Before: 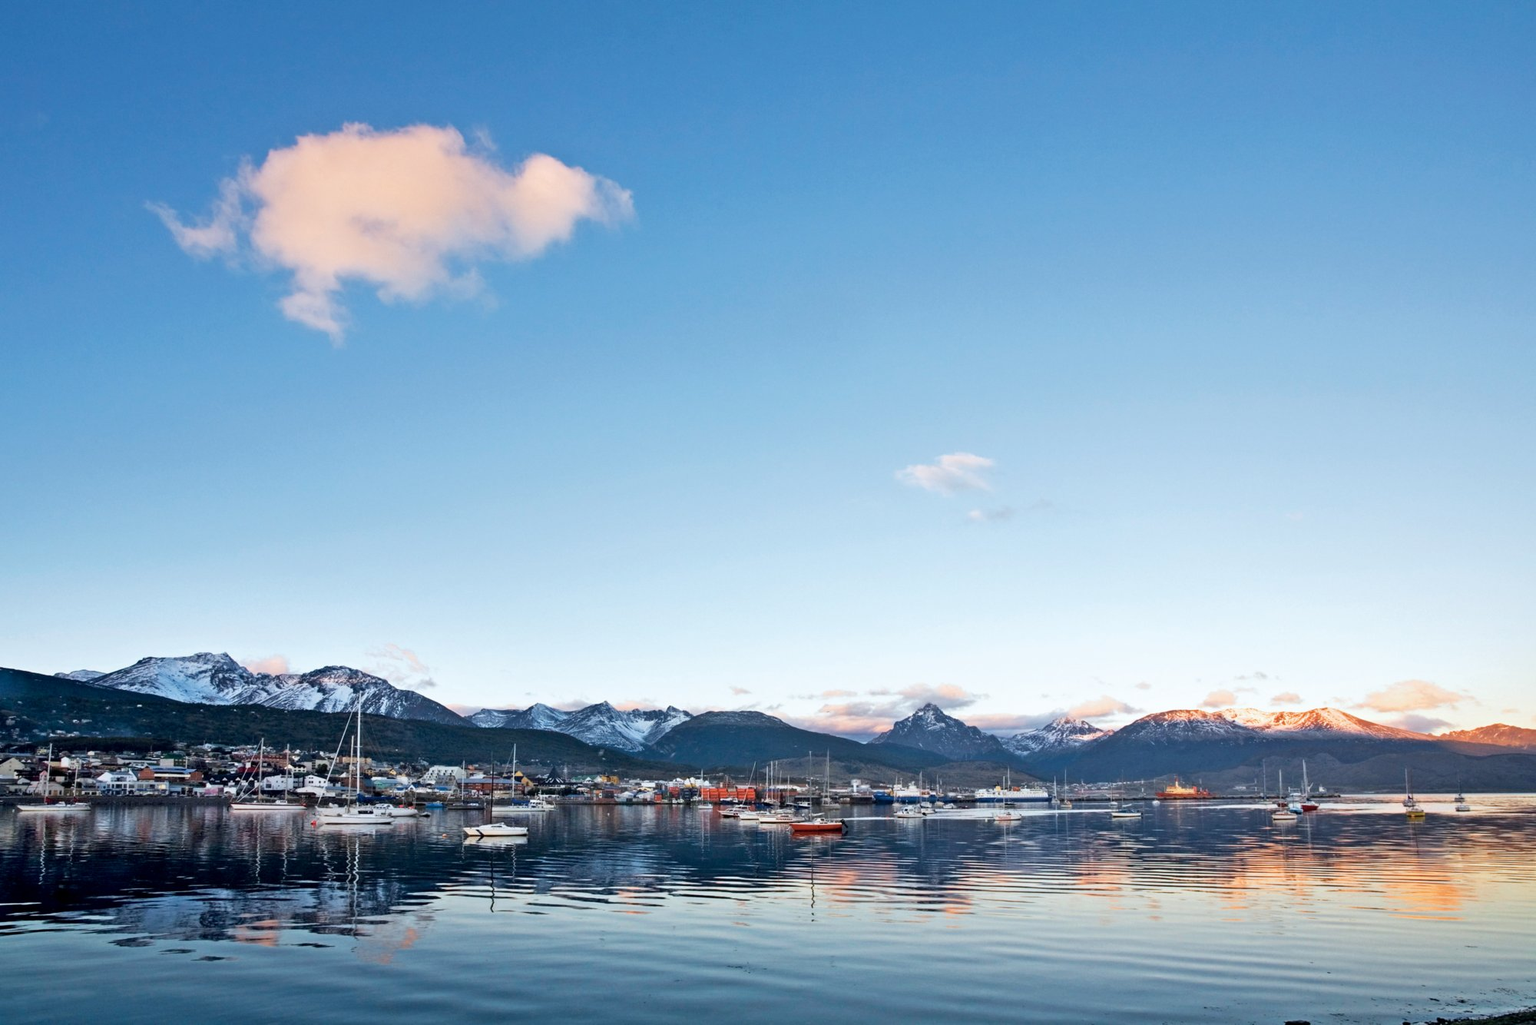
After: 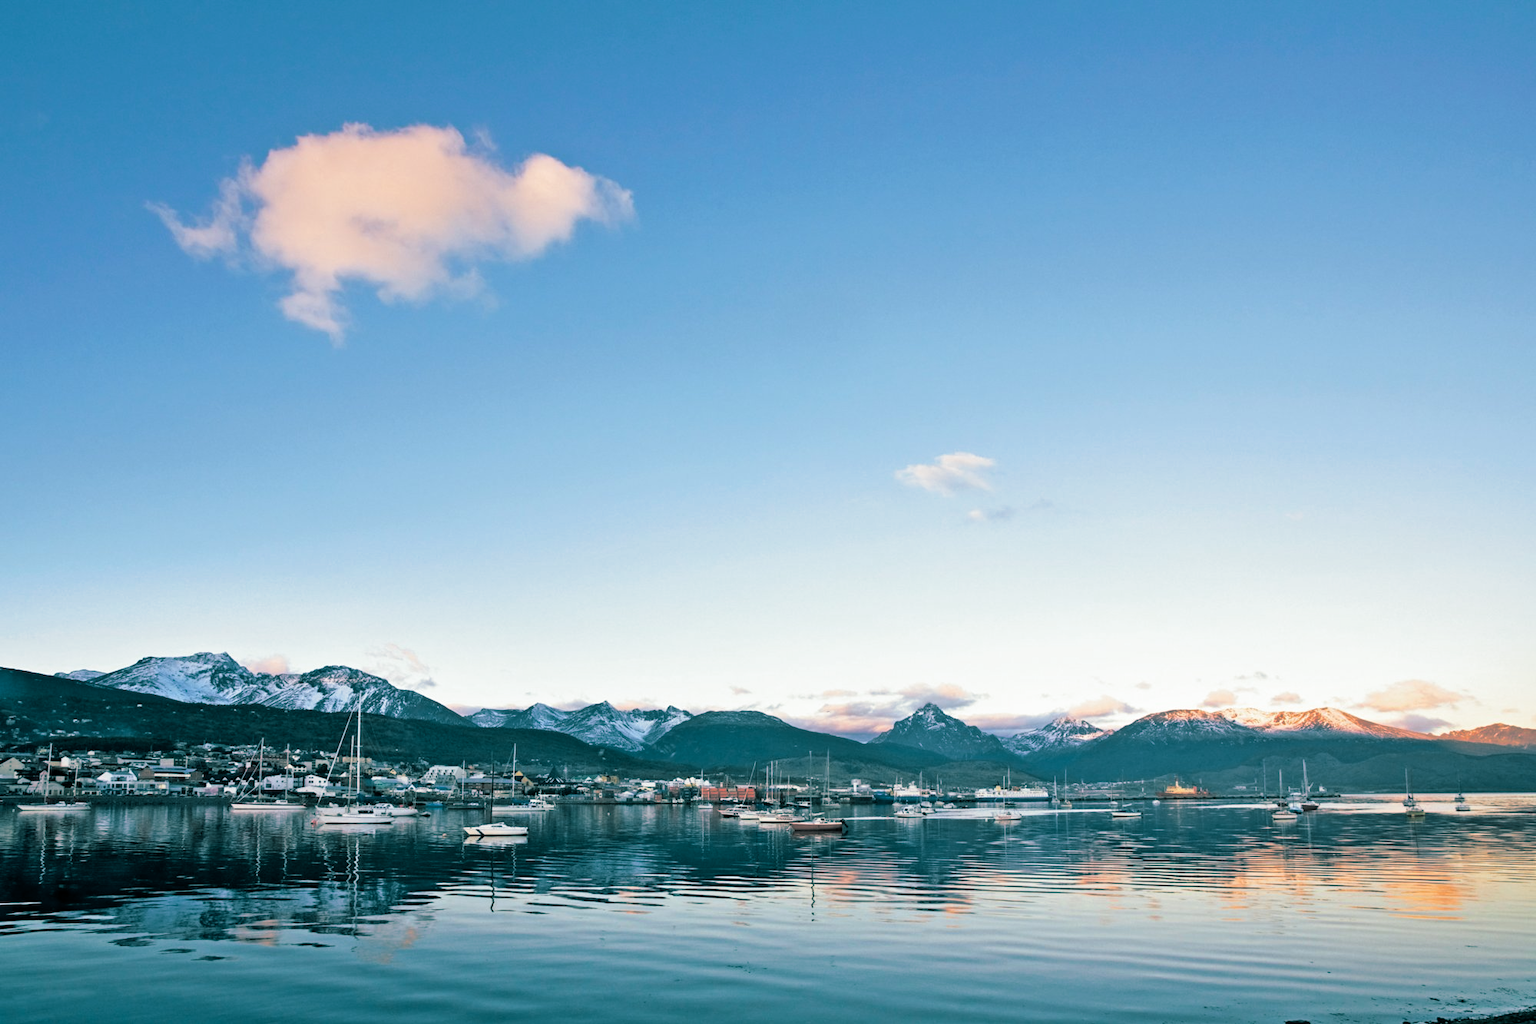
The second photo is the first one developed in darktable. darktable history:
split-toning: shadows › hue 186.43°, highlights › hue 49.29°, compress 30.29%
